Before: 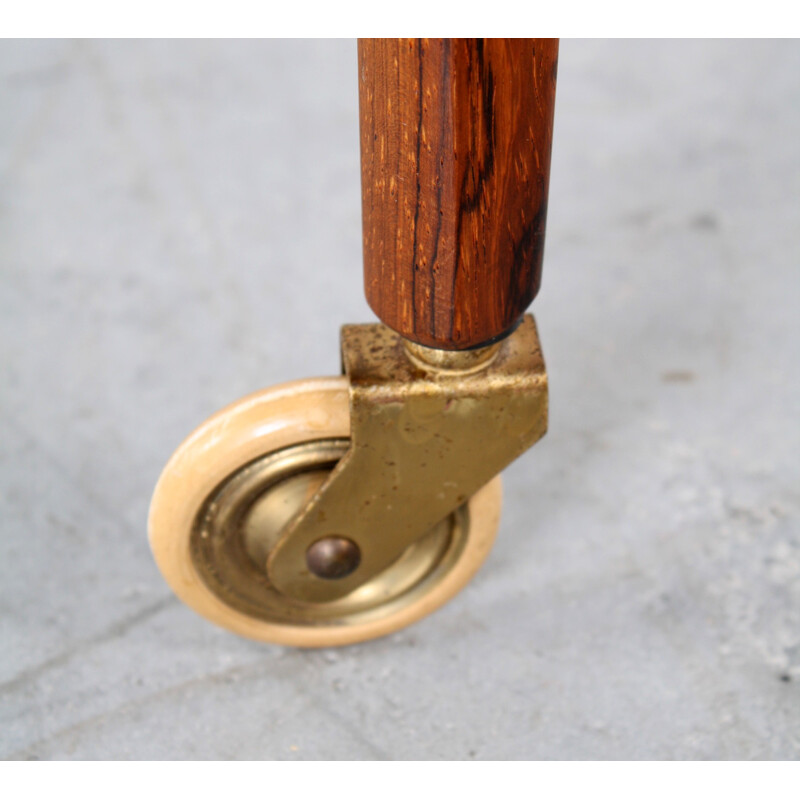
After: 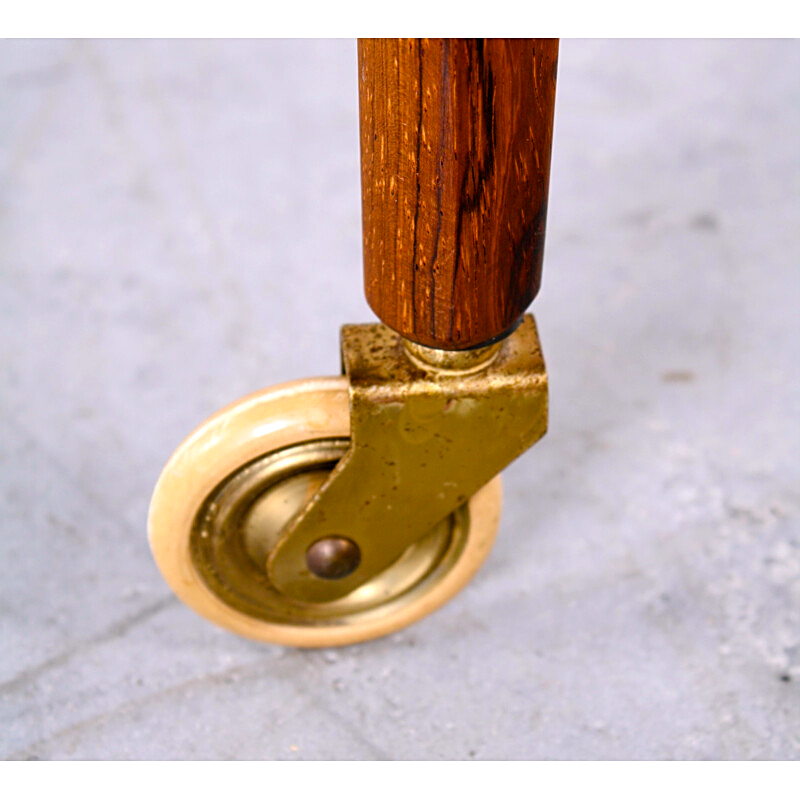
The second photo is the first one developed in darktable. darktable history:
sharpen: on, module defaults
color balance rgb: highlights gain › chroma 2.058%, highlights gain › hue 290.32°, perceptual saturation grading › global saturation 20%, perceptual saturation grading › highlights -25.193%, perceptual saturation grading › shadows 24.184%, global vibrance 35.755%, contrast 10.376%
